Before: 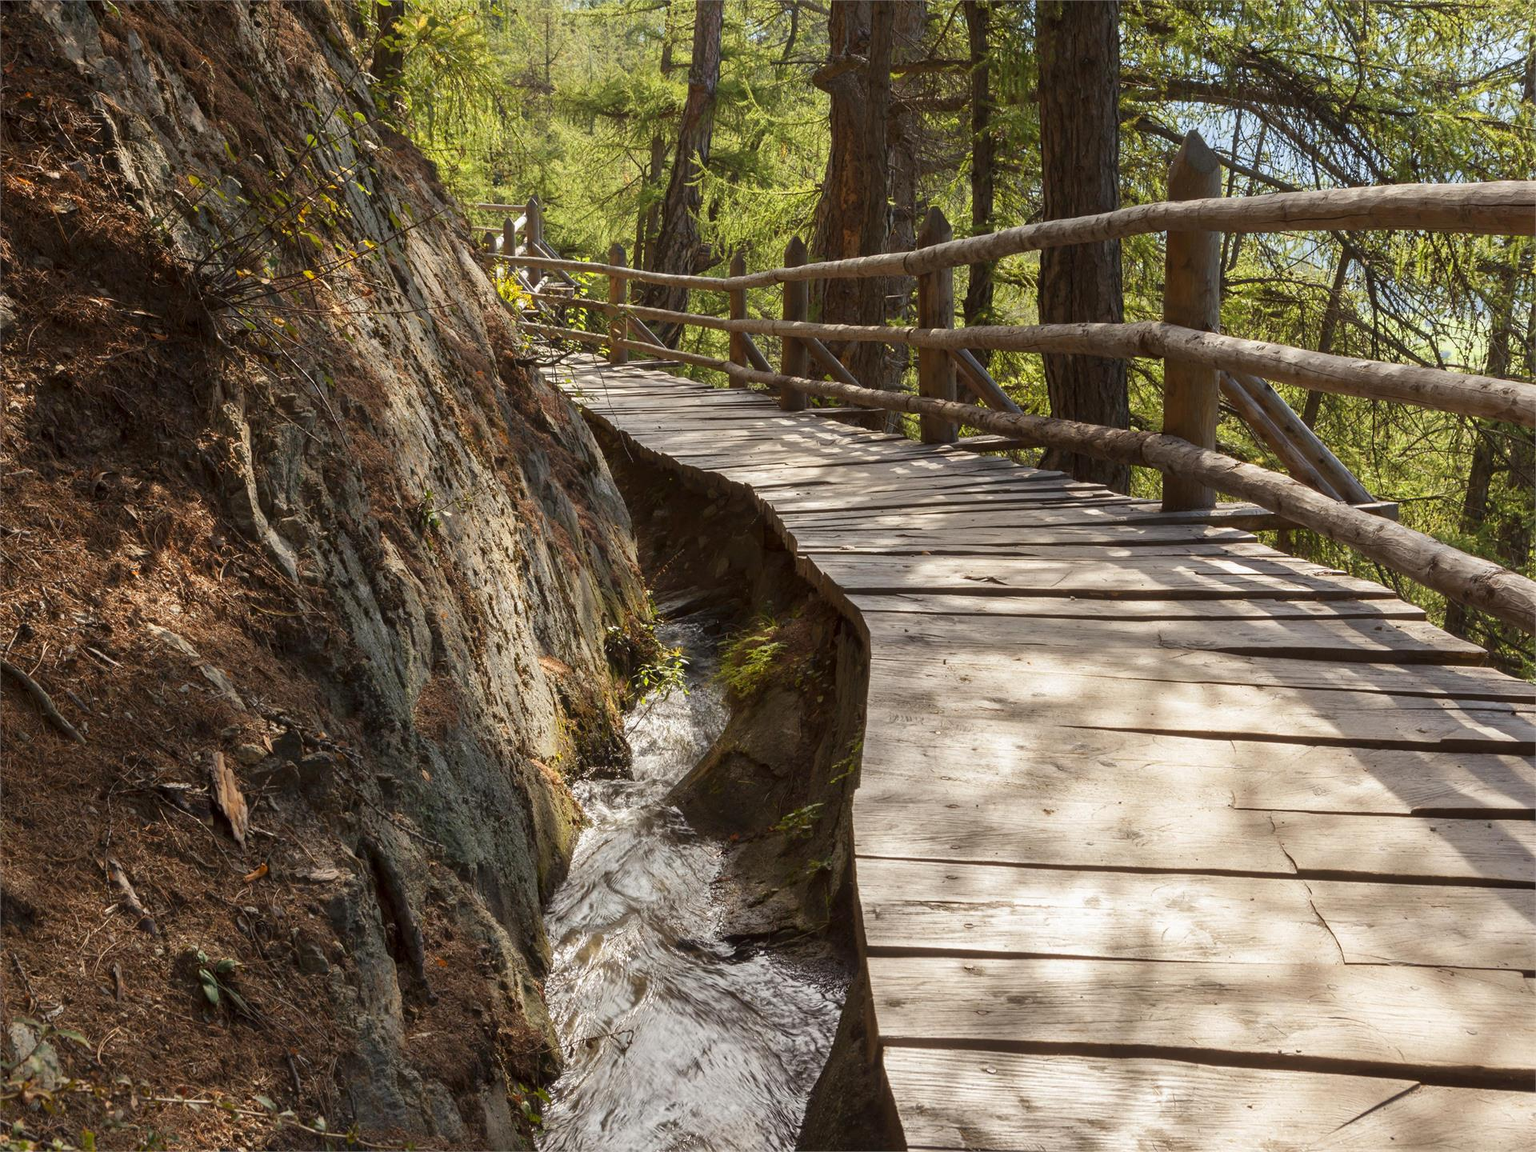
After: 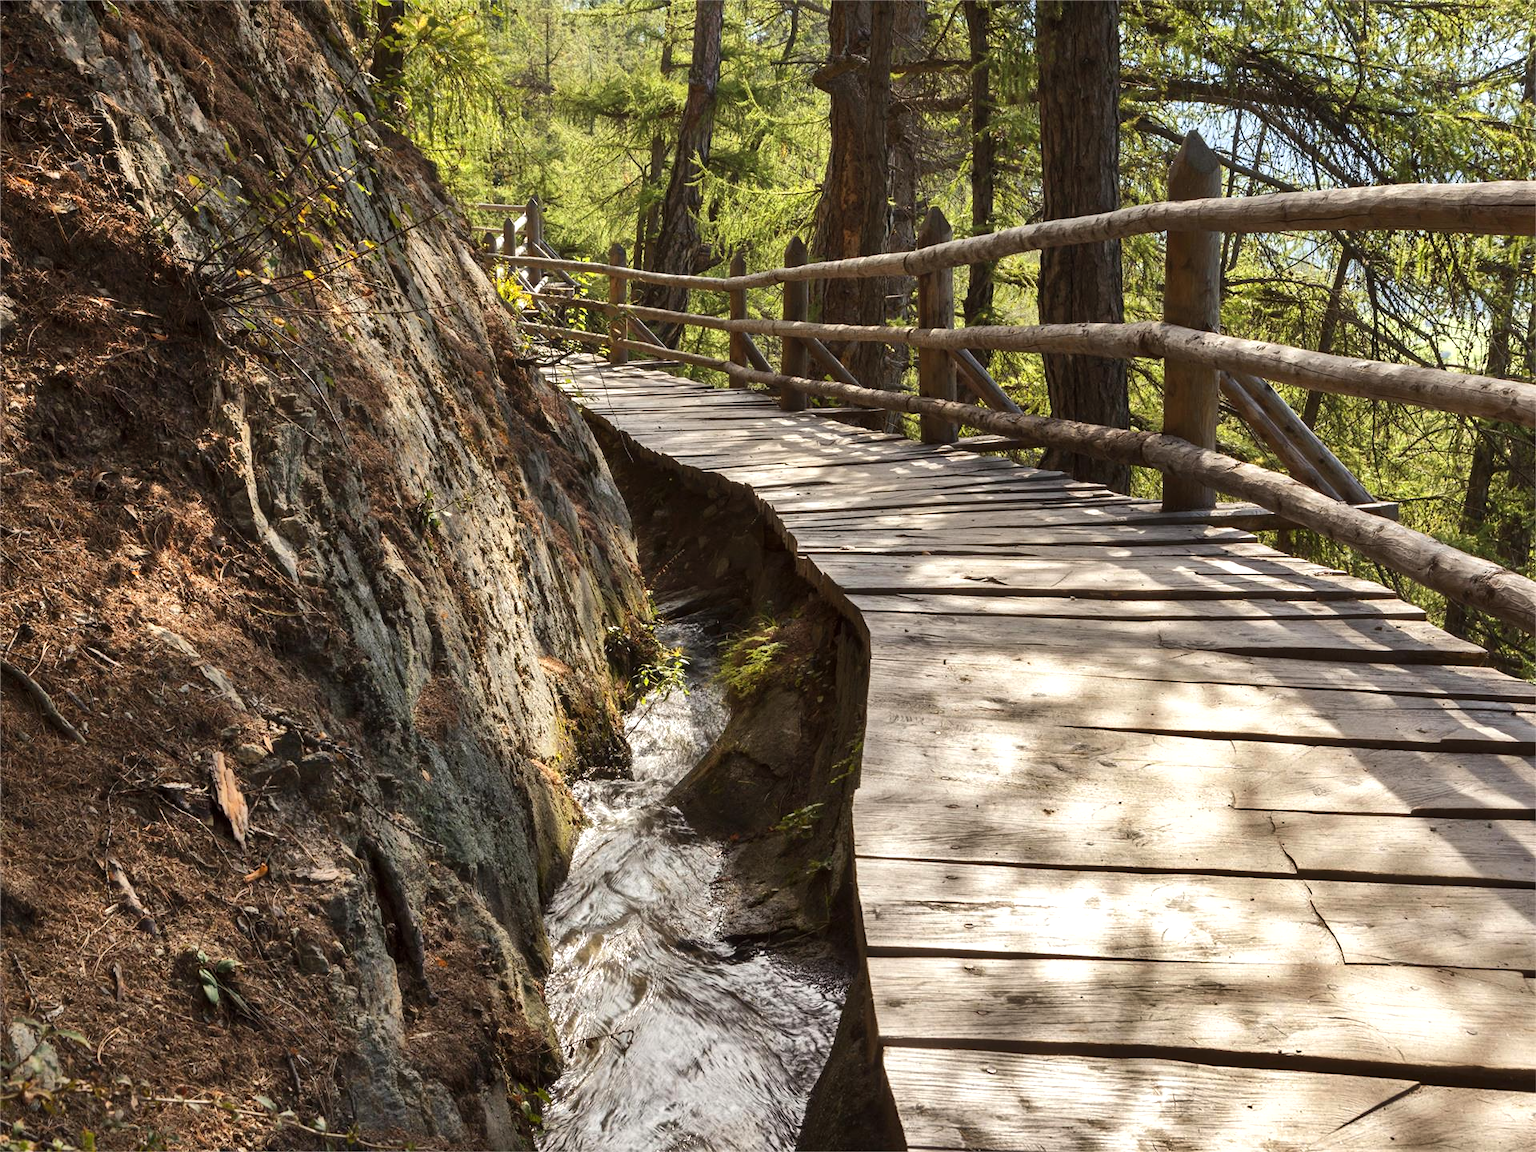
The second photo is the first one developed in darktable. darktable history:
shadows and highlights: shadows 60, soften with gaussian
tone equalizer: -8 EV -0.417 EV, -7 EV -0.389 EV, -6 EV -0.333 EV, -5 EV -0.222 EV, -3 EV 0.222 EV, -2 EV 0.333 EV, -1 EV 0.389 EV, +0 EV 0.417 EV, edges refinement/feathering 500, mask exposure compensation -1.57 EV, preserve details no
